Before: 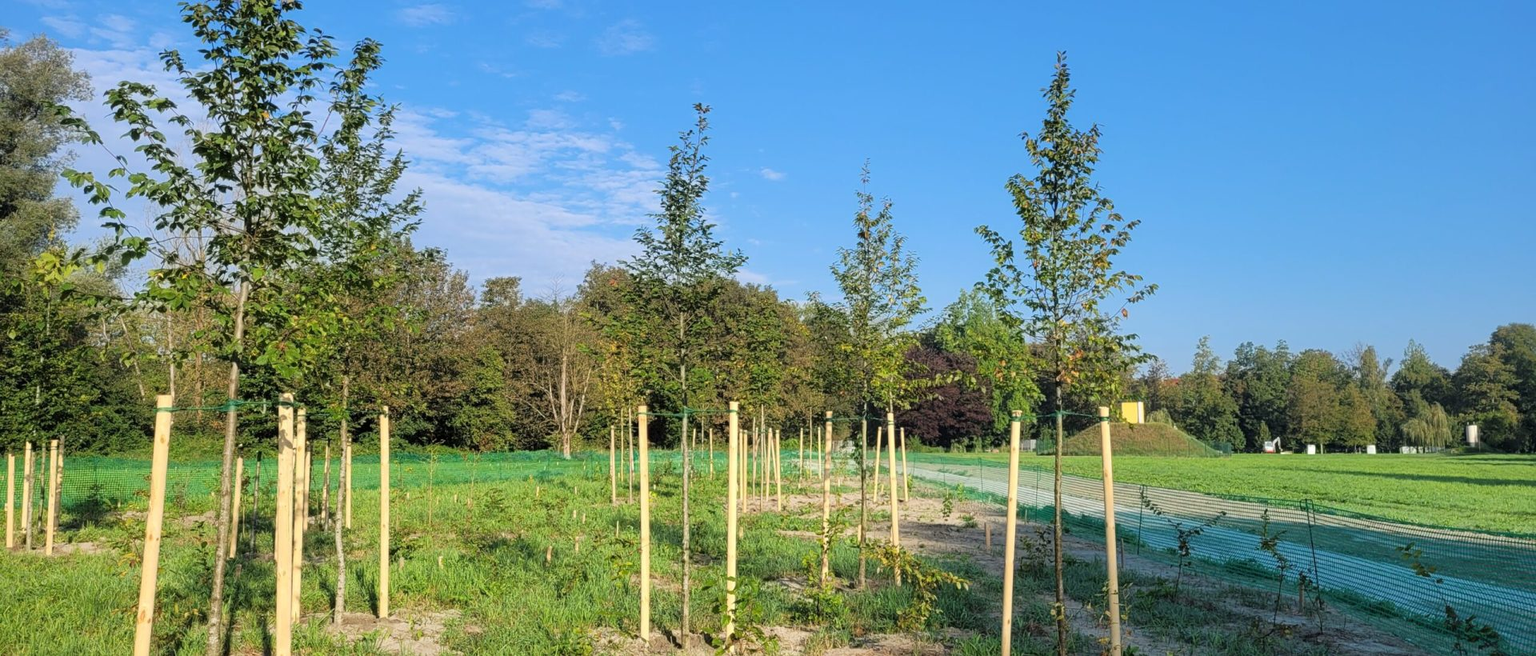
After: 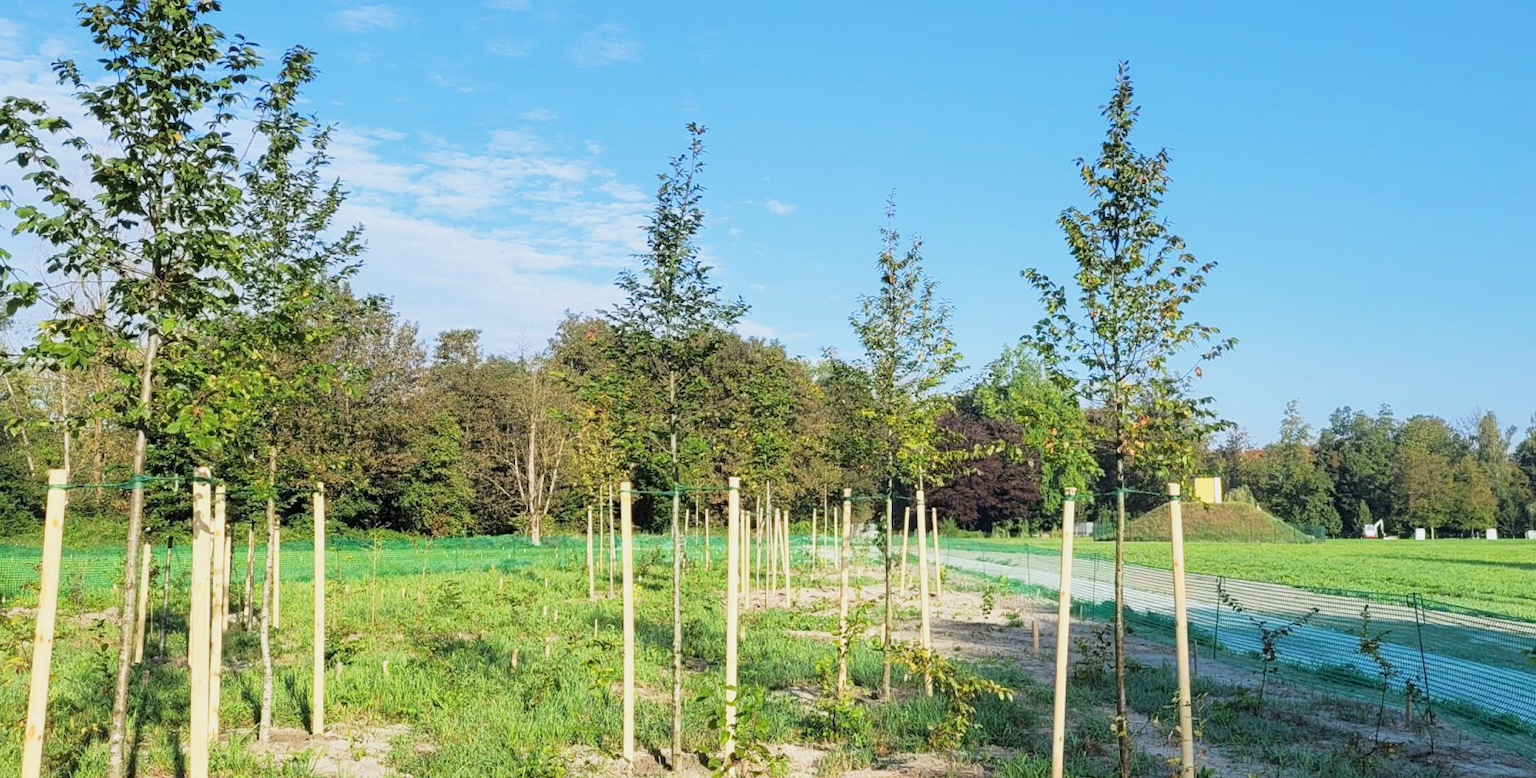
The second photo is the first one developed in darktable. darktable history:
crop: left 7.598%, right 7.873%
base curve: curves: ch0 [(0, 0) (0.088, 0.125) (0.176, 0.251) (0.354, 0.501) (0.613, 0.749) (1, 0.877)], preserve colors none
white balance: red 0.974, blue 1.044
